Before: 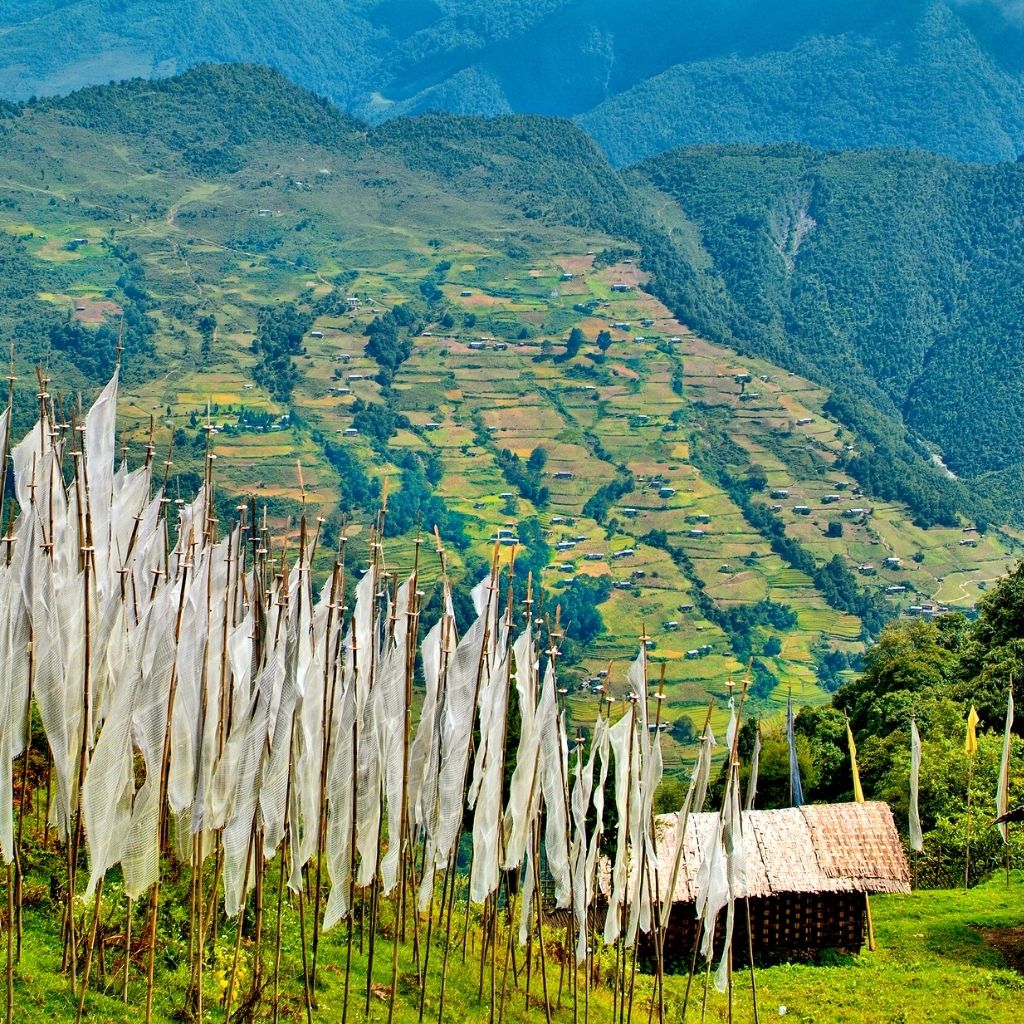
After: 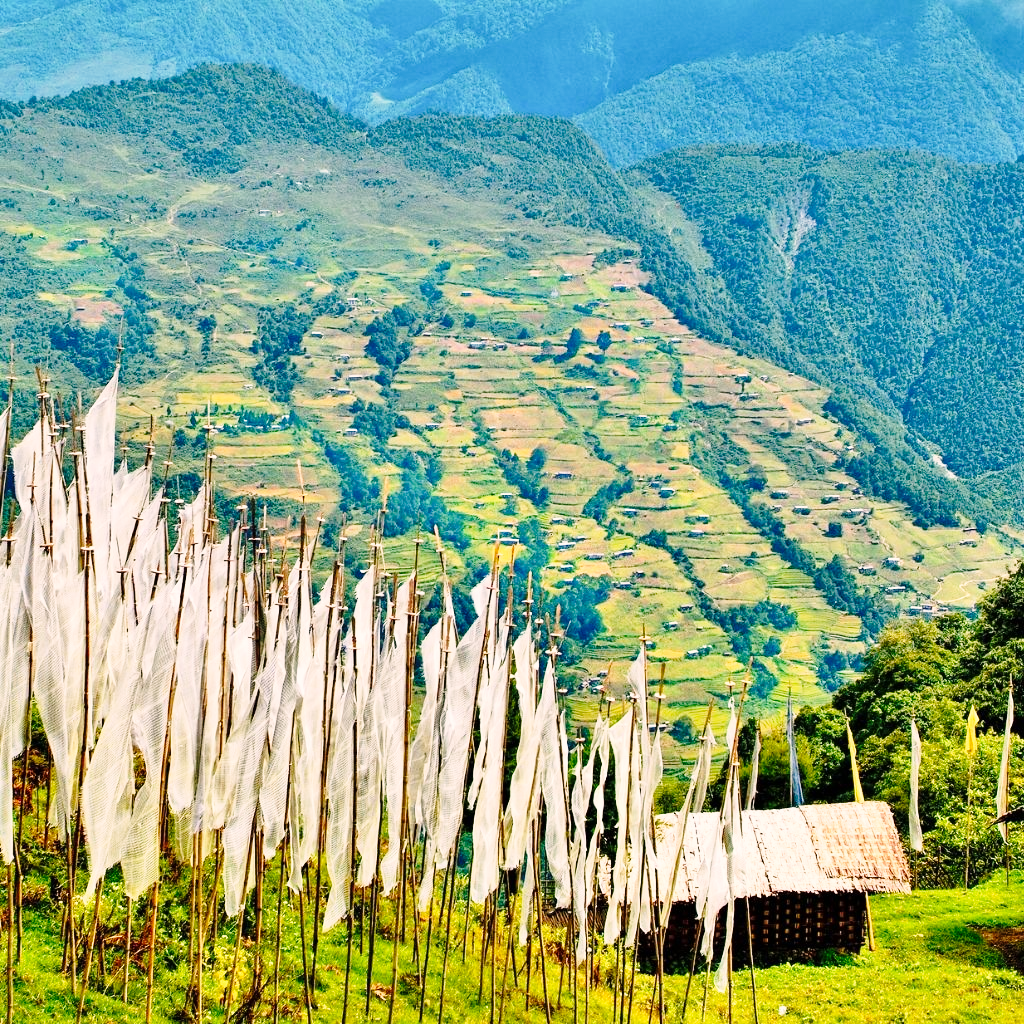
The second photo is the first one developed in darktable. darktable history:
color correction: highlights a* 5.81, highlights b* 4.84
base curve: curves: ch0 [(0, 0) (0.028, 0.03) (0.121, 0.232) (0.46, 0.748) (0.859, 0.968) (1, 1)], preserve colors none
